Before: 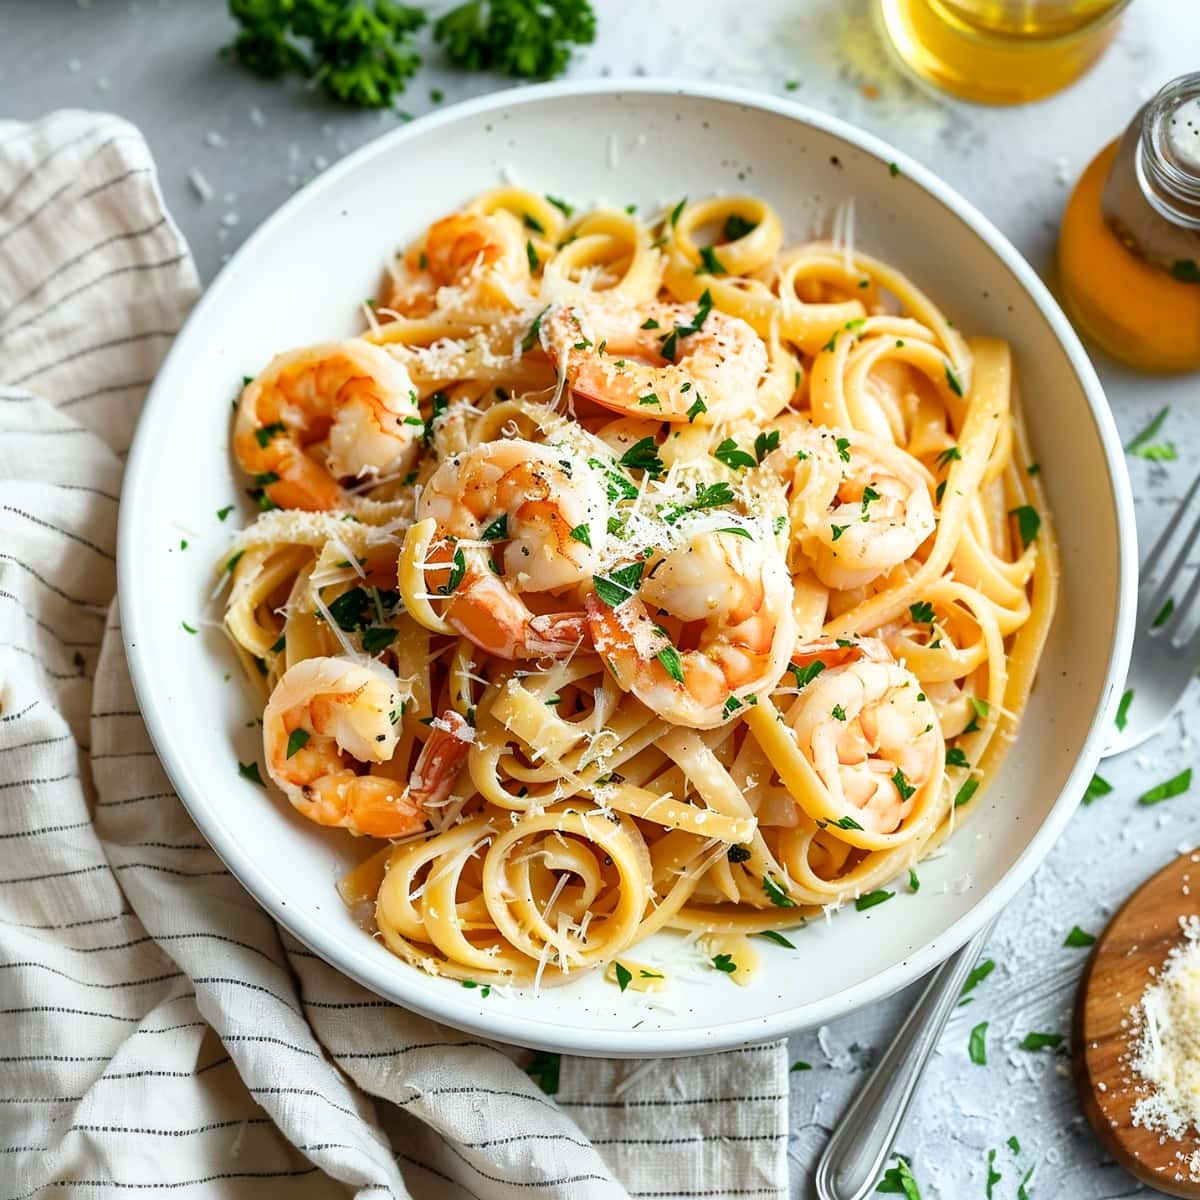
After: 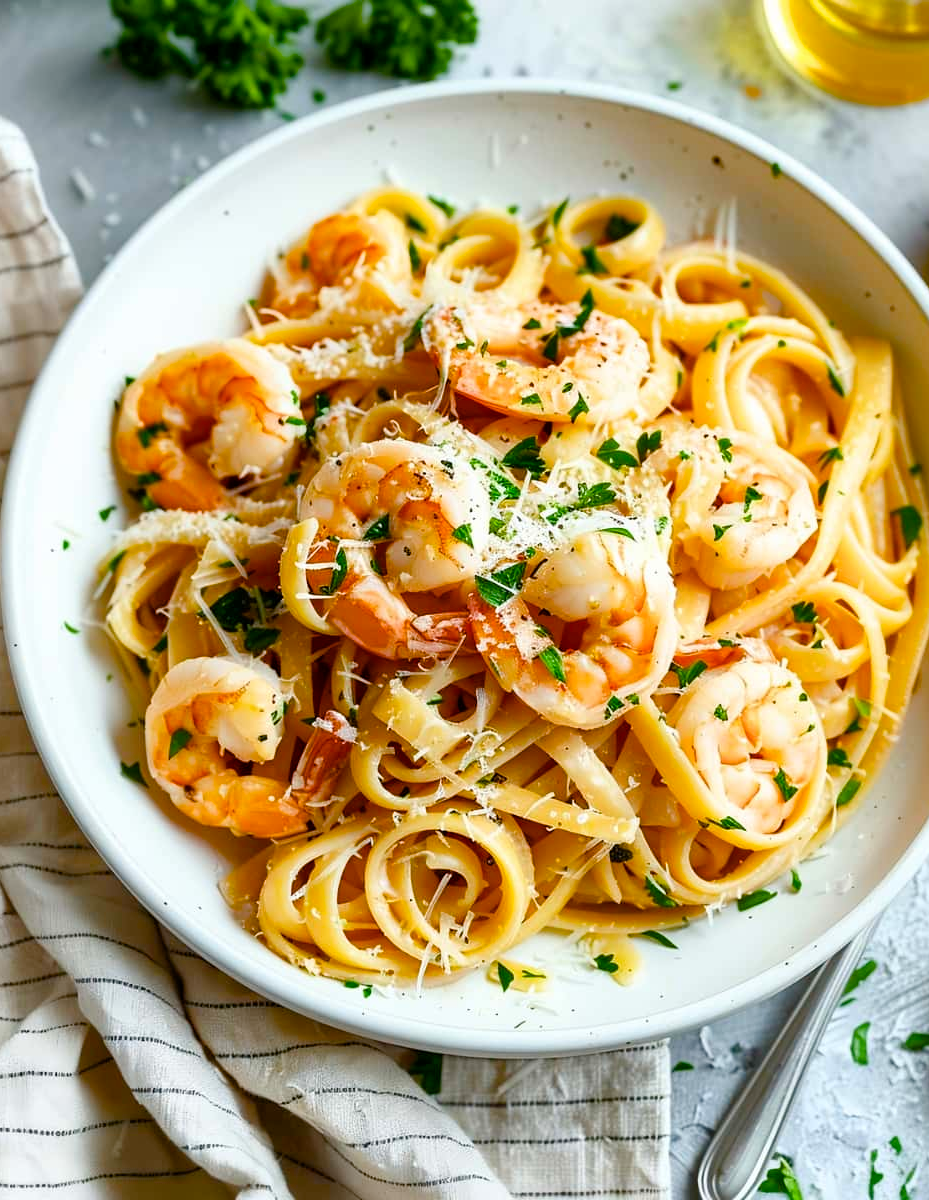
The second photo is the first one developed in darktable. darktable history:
crop: left 9.88%, right 12.664%
color balance rgb: perceptual saturation grading › global saturation 35%, perceptual saturation grading › highlights -25%, perceptual saturation grading › shadows 50%
